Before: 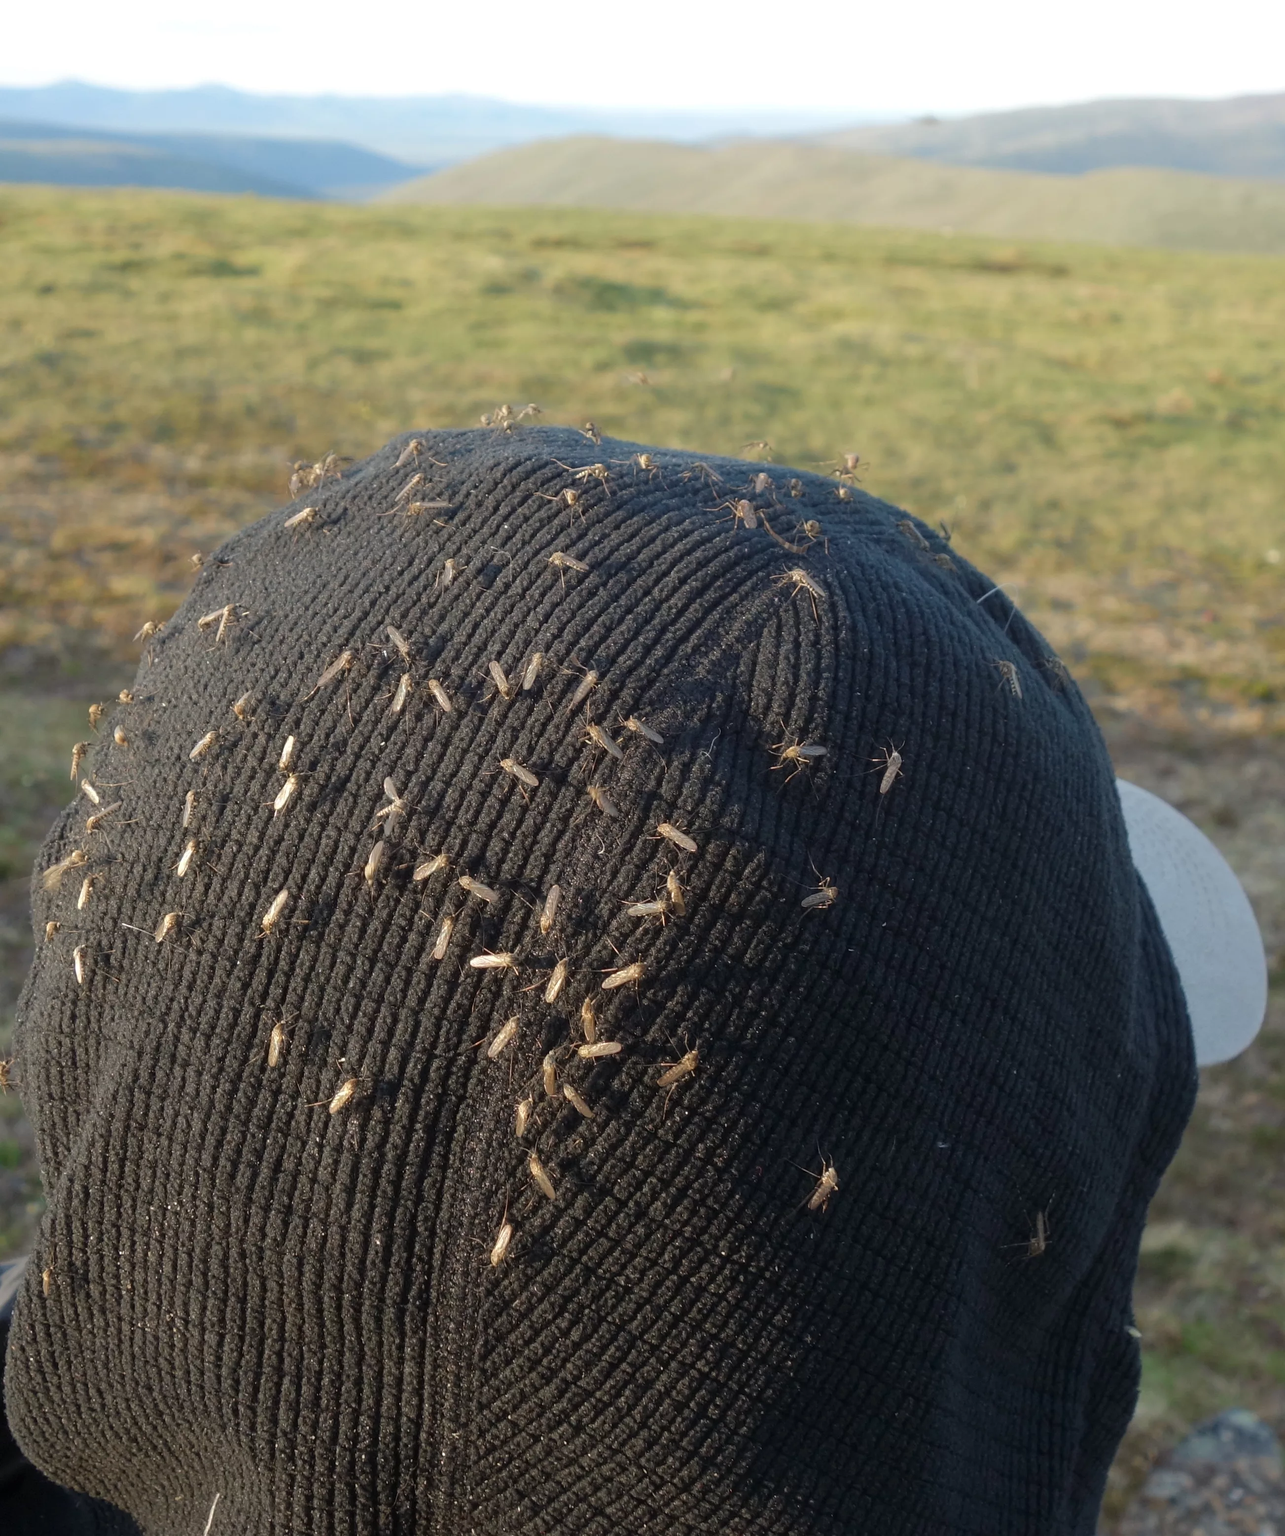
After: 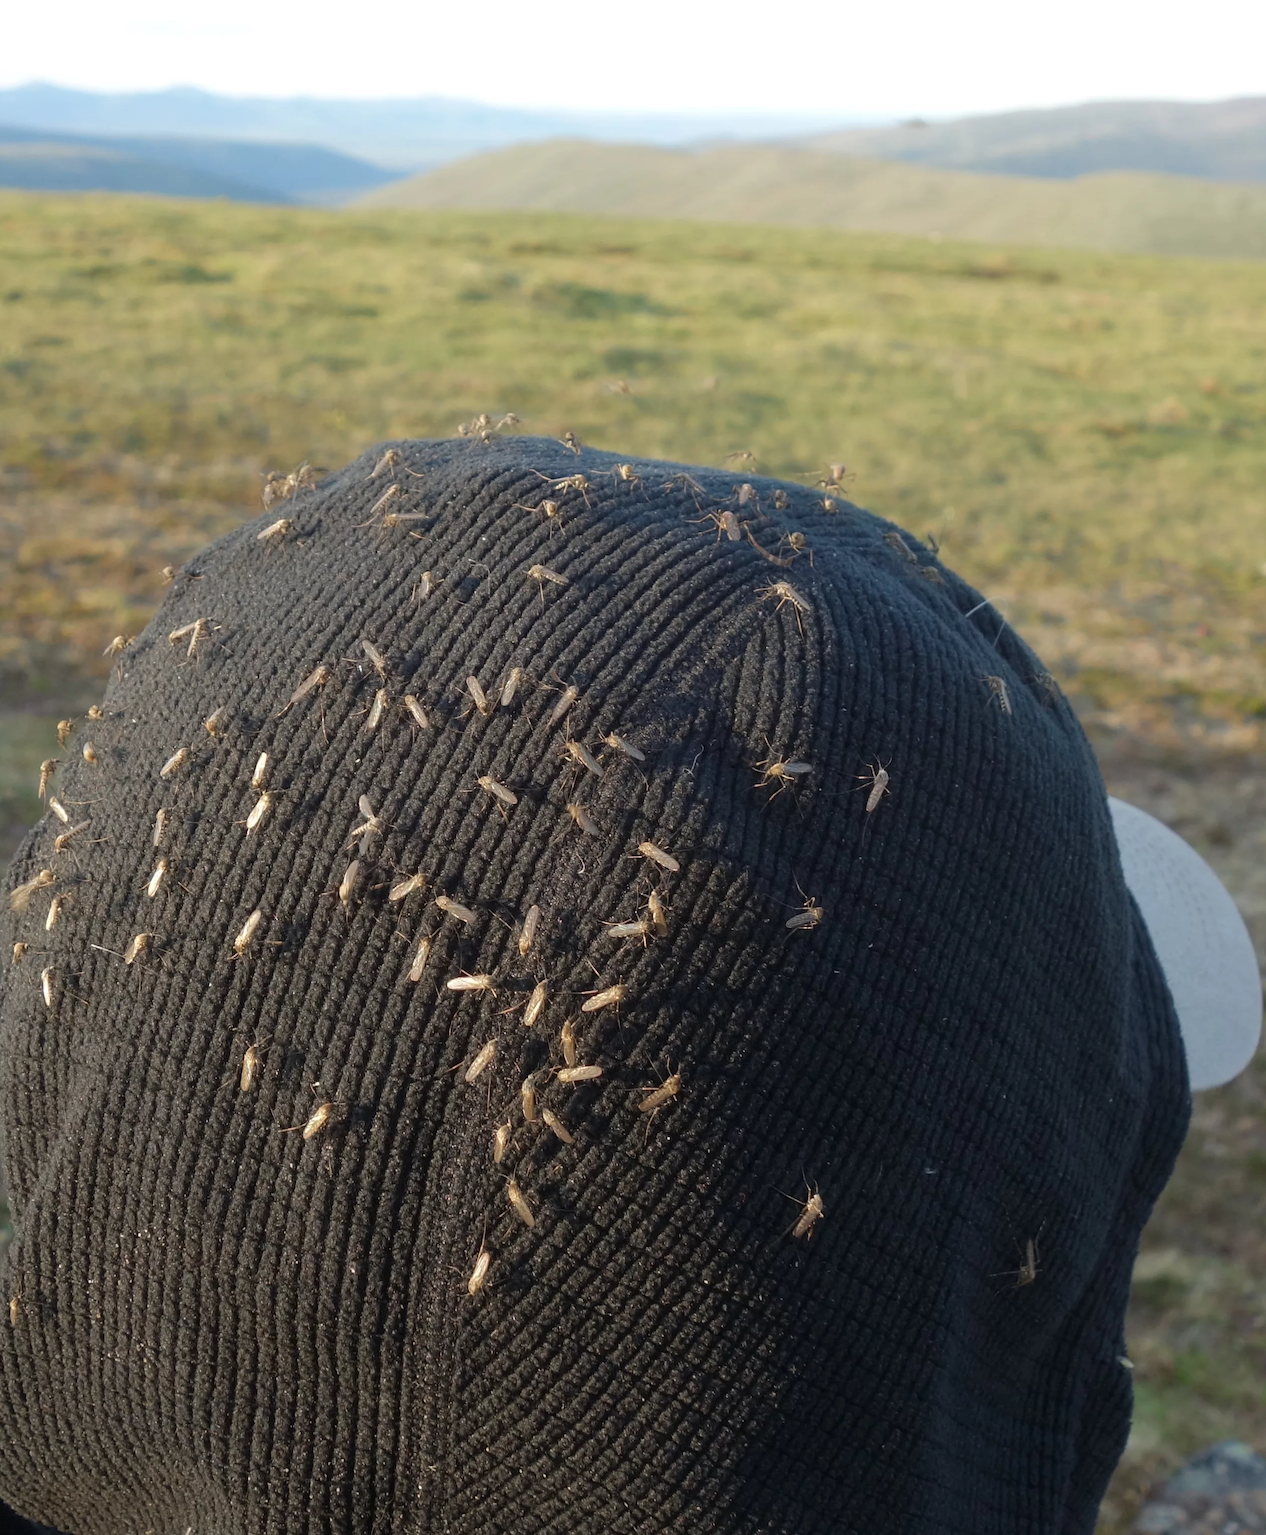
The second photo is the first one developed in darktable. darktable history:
crop and rotate: left 2.576%, right 1.053%, bottom 2.201%
